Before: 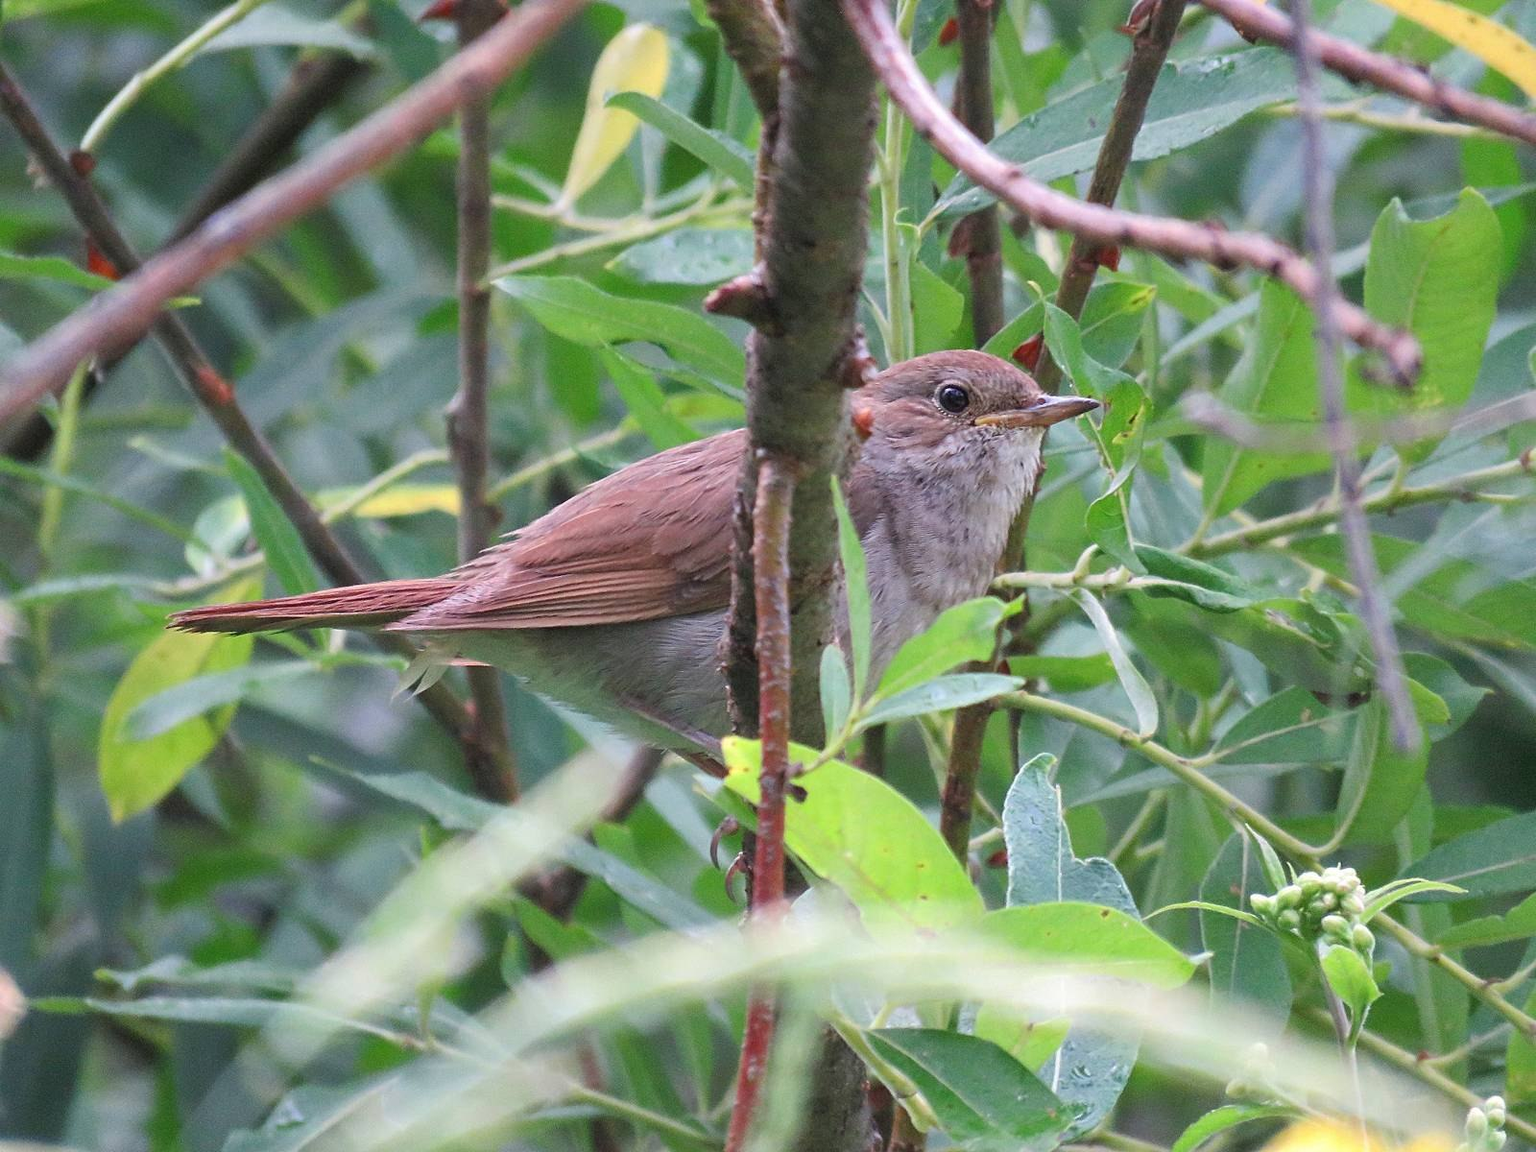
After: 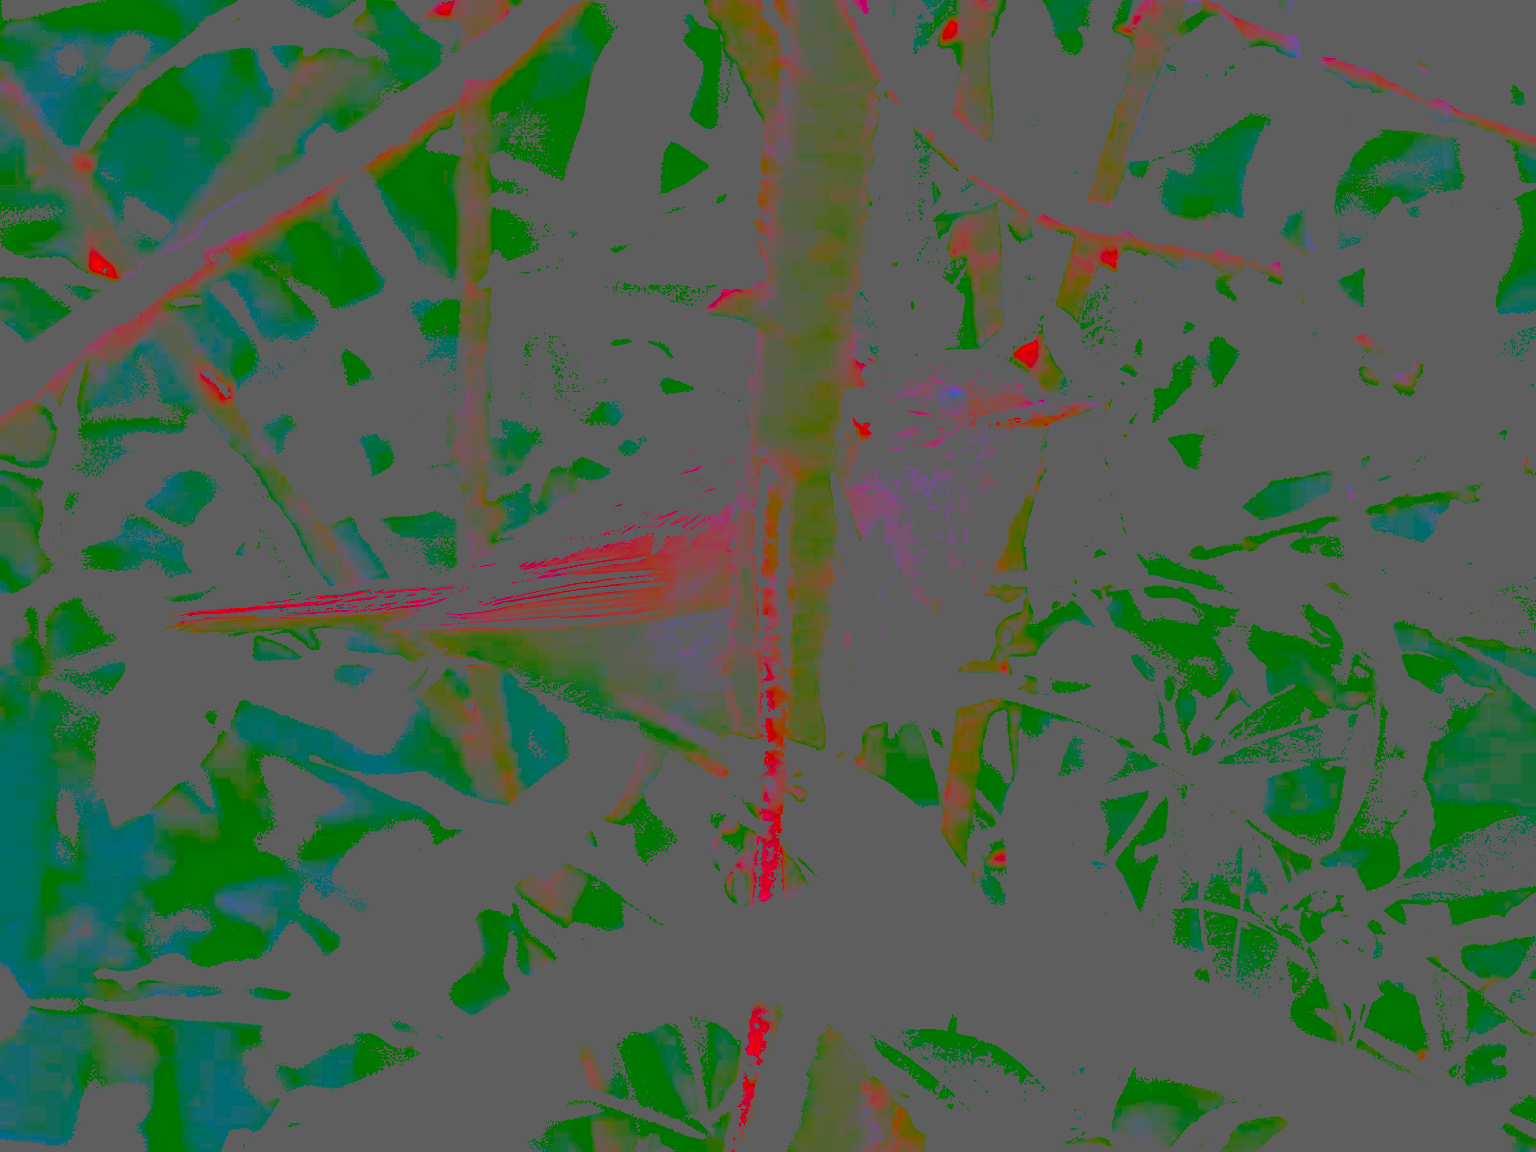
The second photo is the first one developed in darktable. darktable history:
exposure: black level correction 0, exposure 2.327 EV, compensate exposure bias true, compensate highlight preservation false
filmic rgb: middle gray luminance 18.42%, black relative exposure -11.45 EV, white relative exposure 2.55 EV, threshold 6 EV, target black luminance 0%, hardness 8.41, latitude 99%, contrast 1.084, shadows ↔ highlights balance 0.505%, add noise in highlights 0, preserve chrominance max RGB, color science v3 (2019), use custom middle-gray values true, iterations of high-quality reconstruction 0, contrast in highlights soft, enable highlight reconstruction true
contrast brightness saturation: contrast -0.99, brightness -0.17, saturation 0.75
